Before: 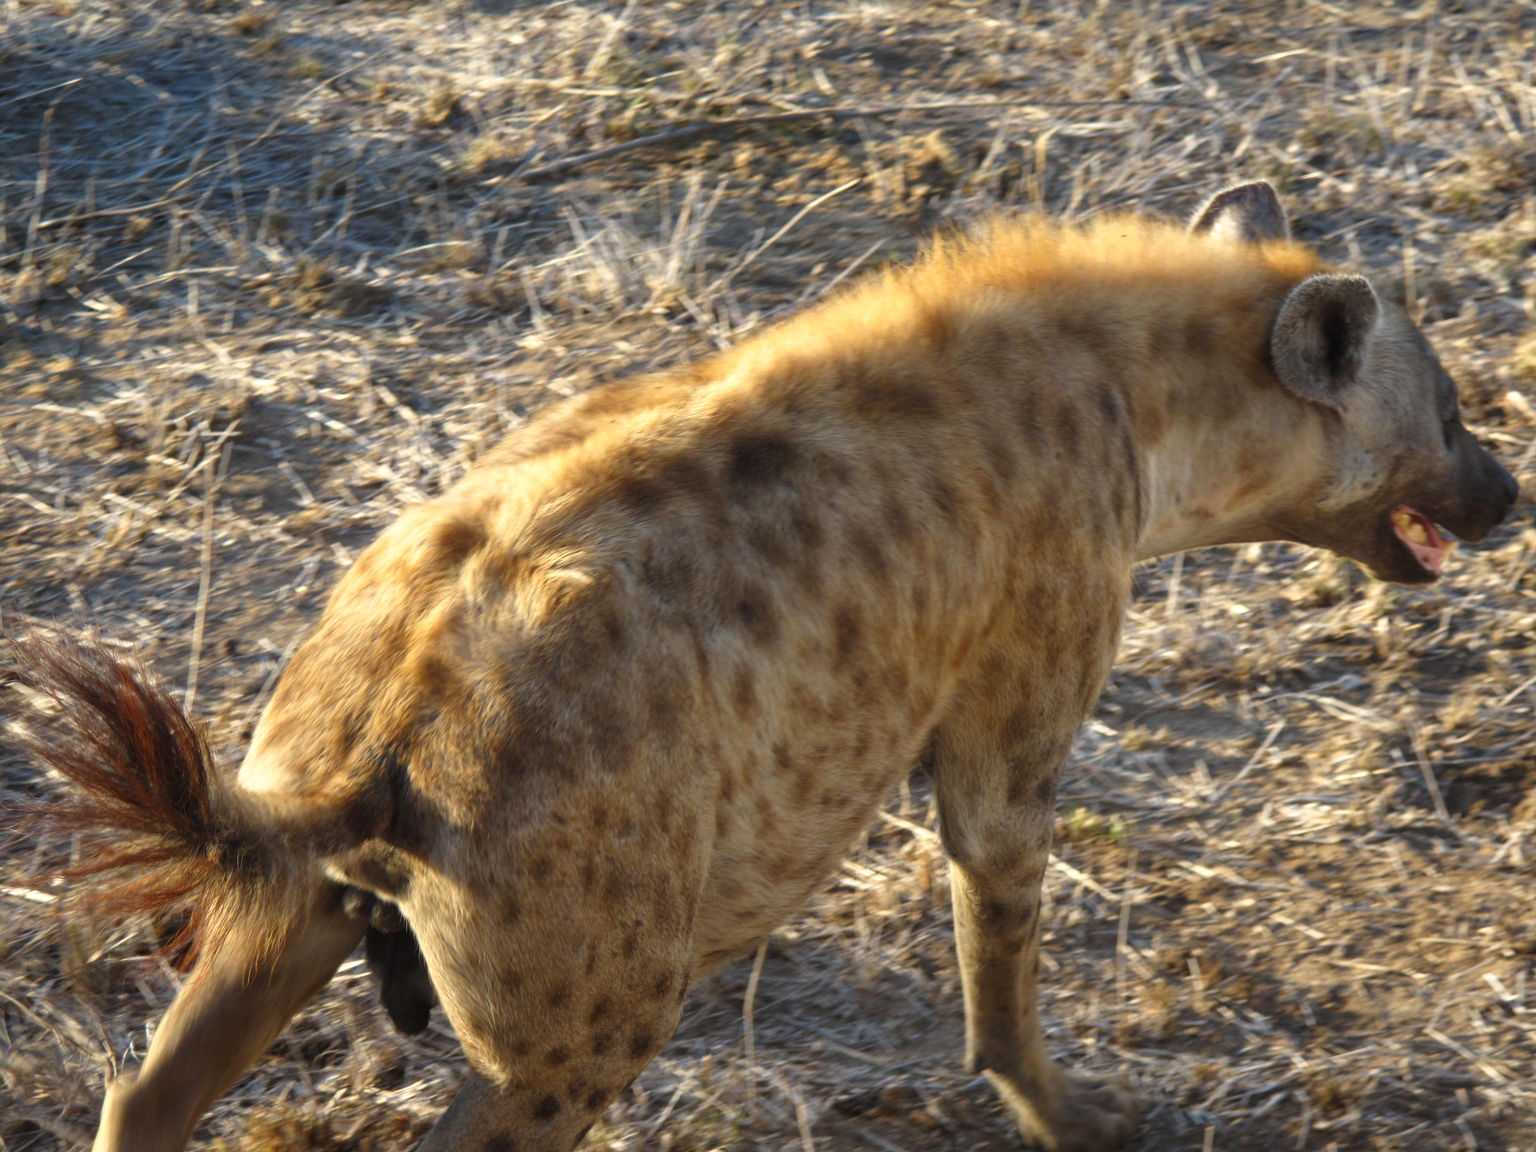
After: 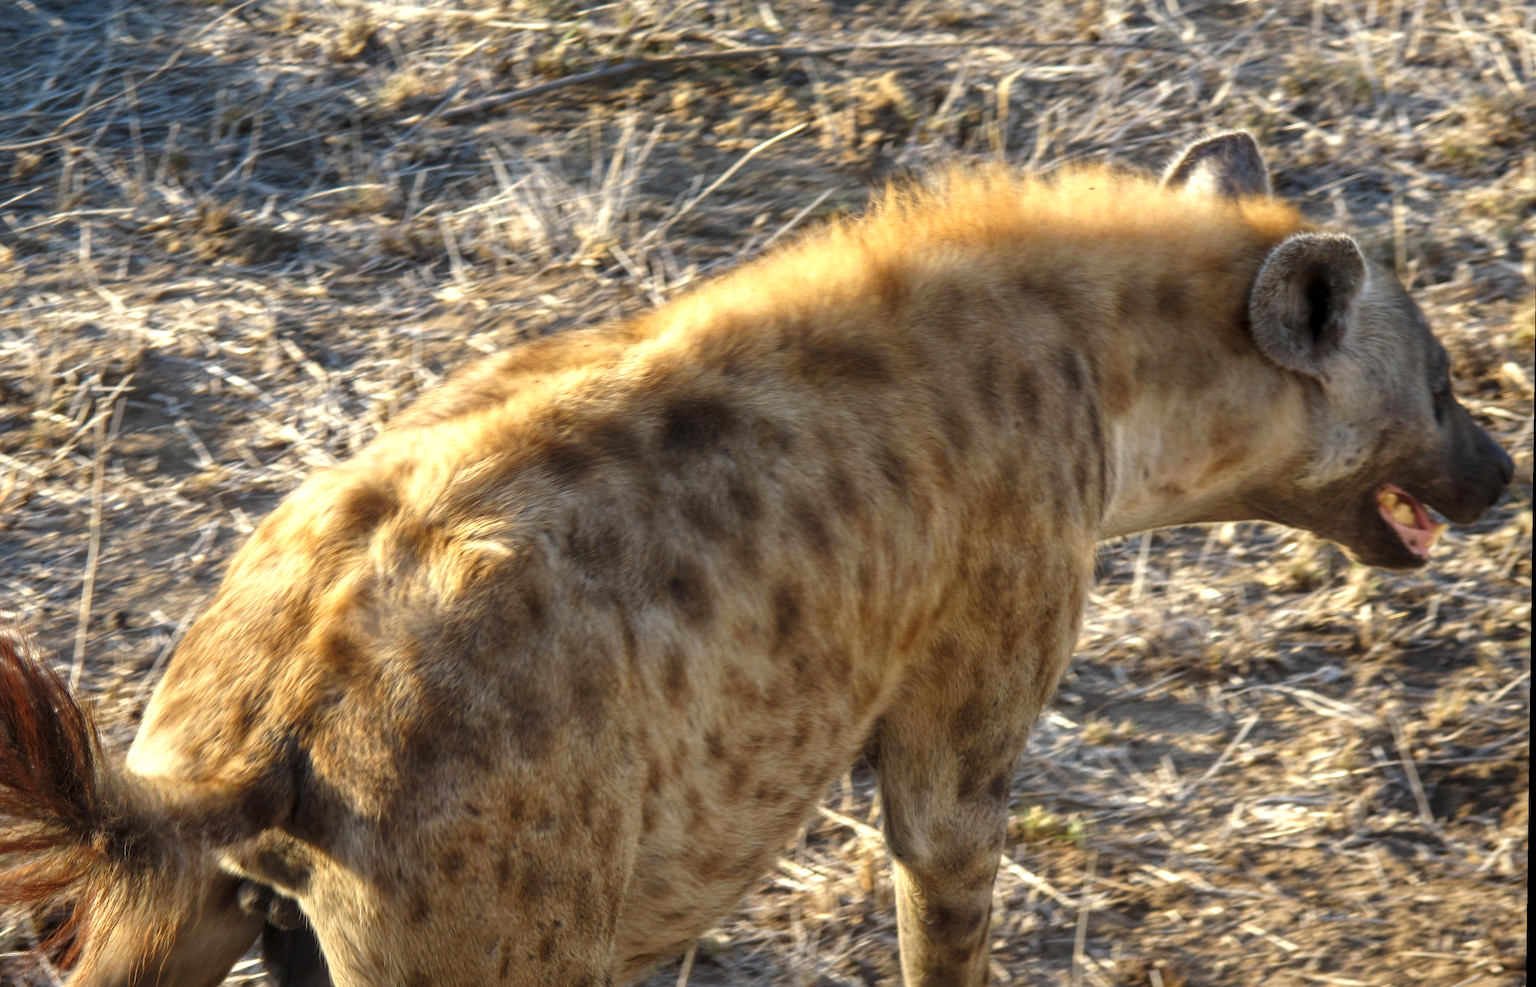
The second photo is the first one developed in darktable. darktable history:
rotate and perspective: rotation 0.8°, automatic cropping off
exposure: exposure 0.131 EV, compensate highlight preservation false
local contrast: on, module defaults
crop: left 8.155%, top 6.611%, bottom 15.385%
